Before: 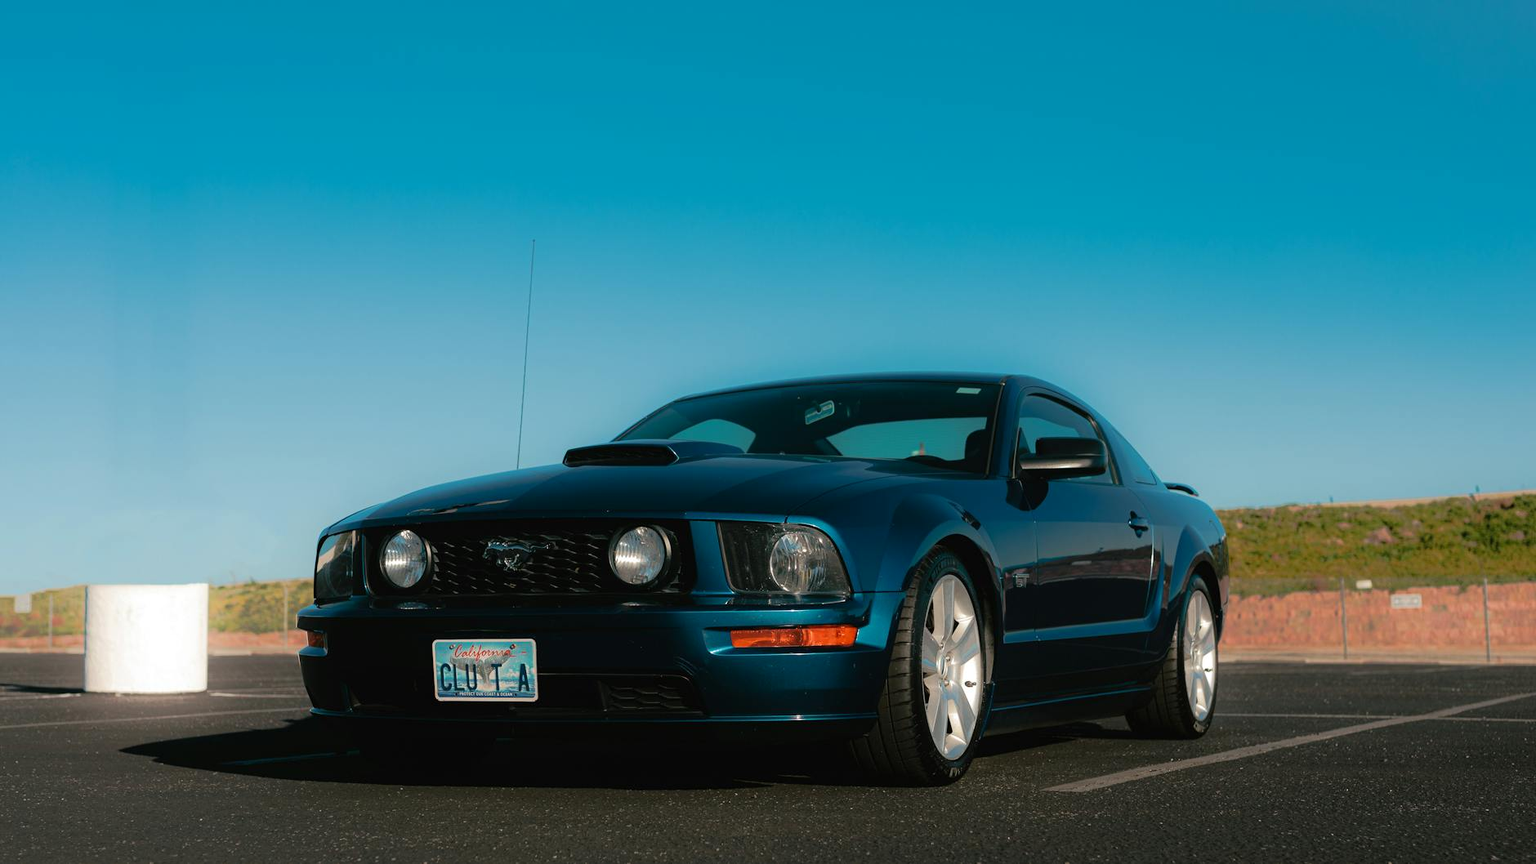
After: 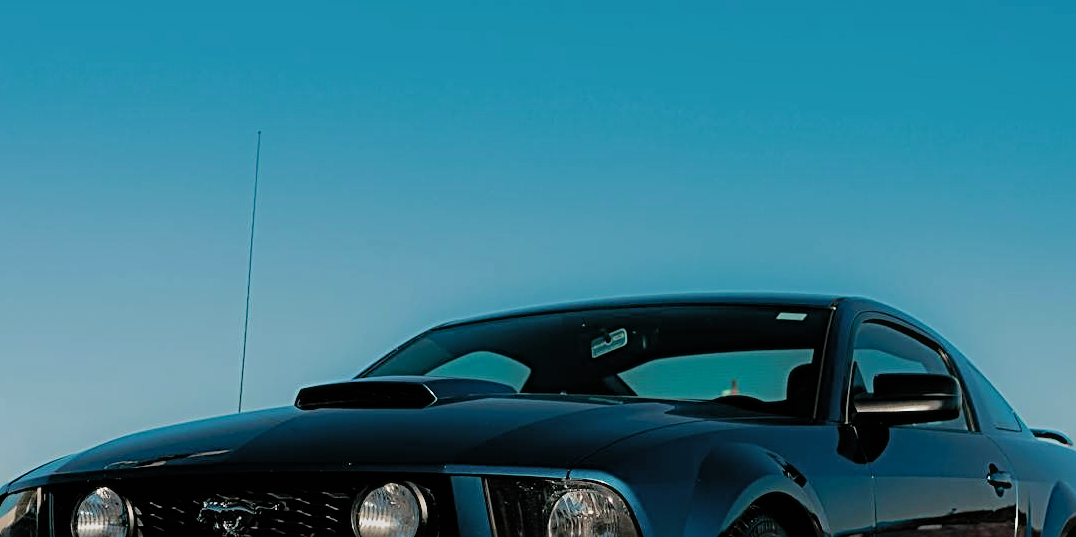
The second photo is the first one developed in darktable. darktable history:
sharpen: radius 2.995, amount 0.765
filmic rgb: black relative exposure -7.65 EV, white relative exposure 4.56 EV, hardness 3.61, color science v4 (2020)
crop: left 20.99%, top 15.363%, right 21.73%, bottom 33.832%
haze removal: adaptive false
